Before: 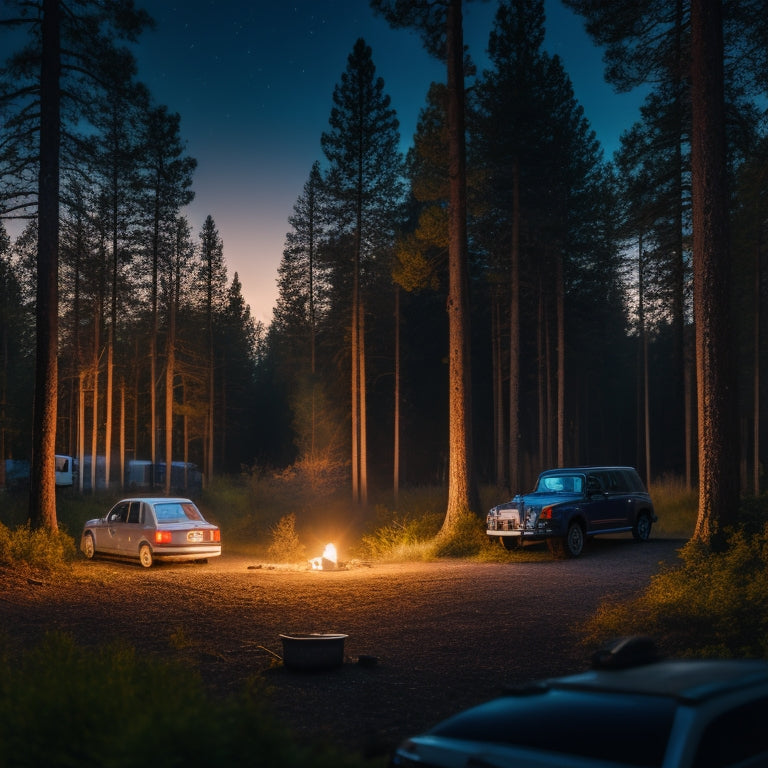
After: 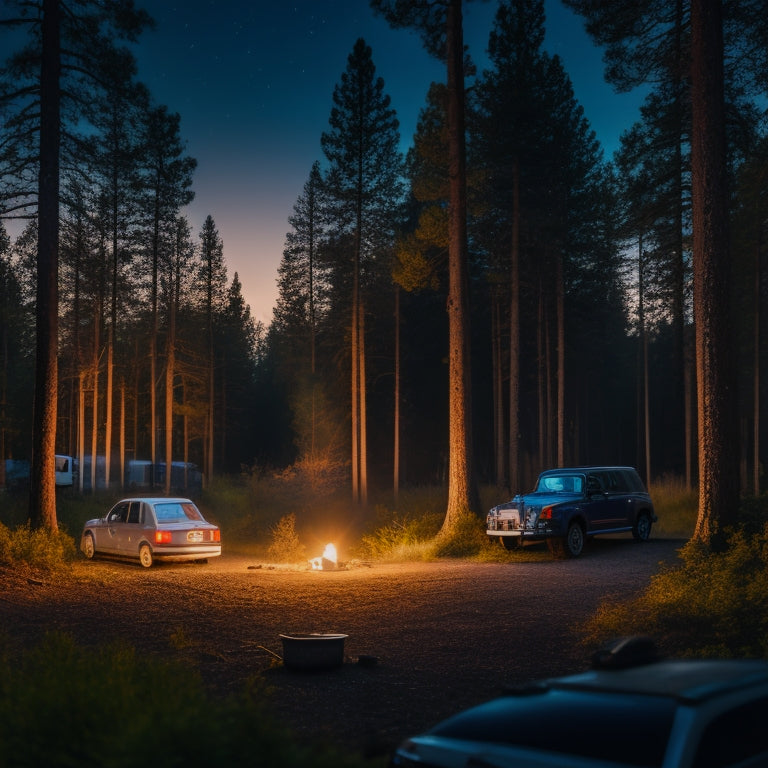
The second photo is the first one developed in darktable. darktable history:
shadows and highlights: radius 122.07, shadows 21.85, white point adjustment -9.7, highlights -15.08, soften with gaussian
